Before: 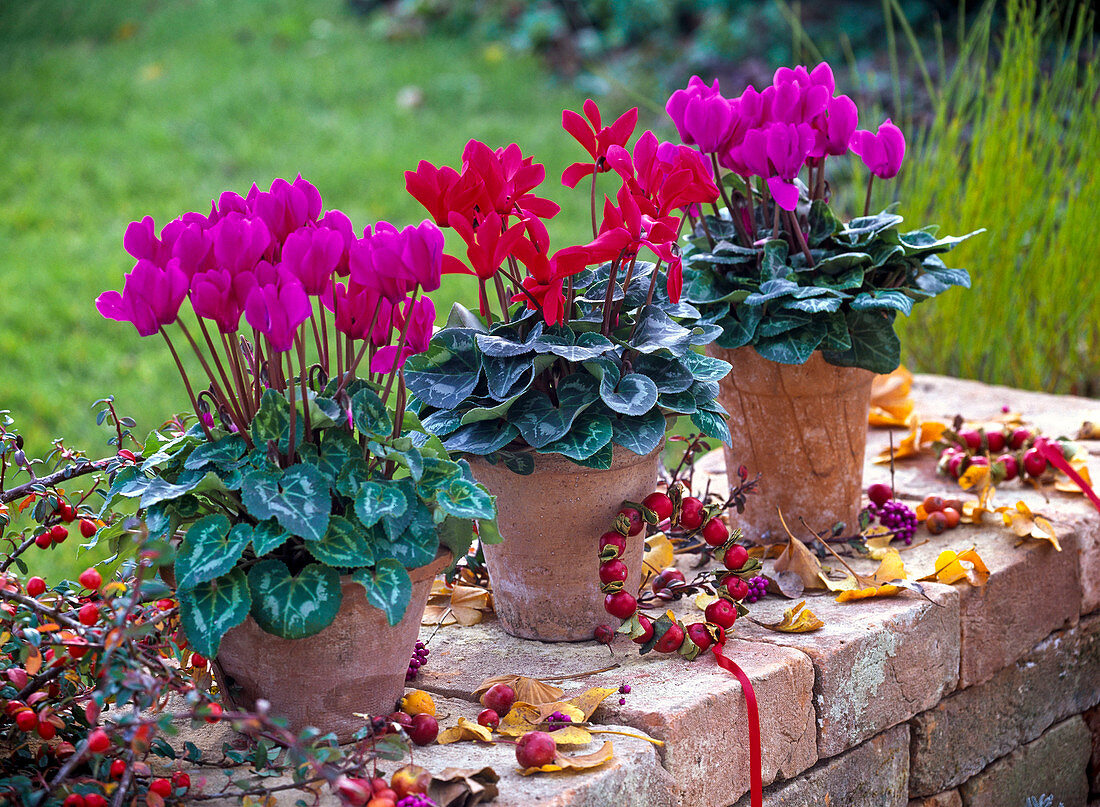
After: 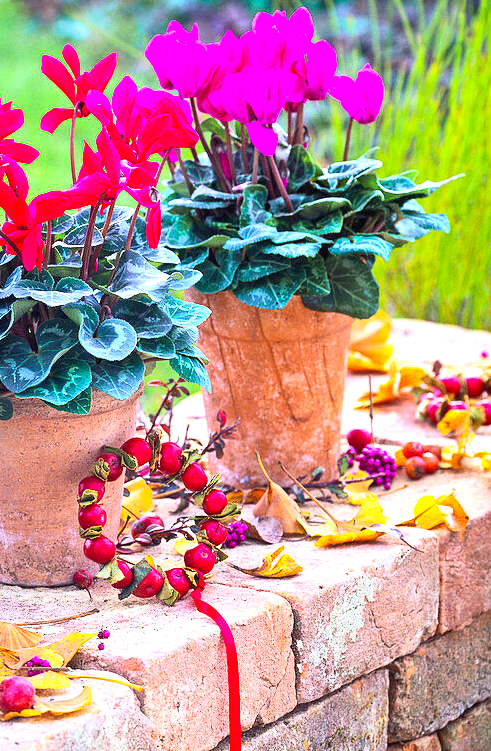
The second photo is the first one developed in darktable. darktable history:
crop: left 47.402%, top 6.932%, right 7.898%
exposure: exposure 0.756 EV, compensate highlight preservation false
contrast brightness saturation: contrast 0.244, brightness 0.249, saturation 0.387
